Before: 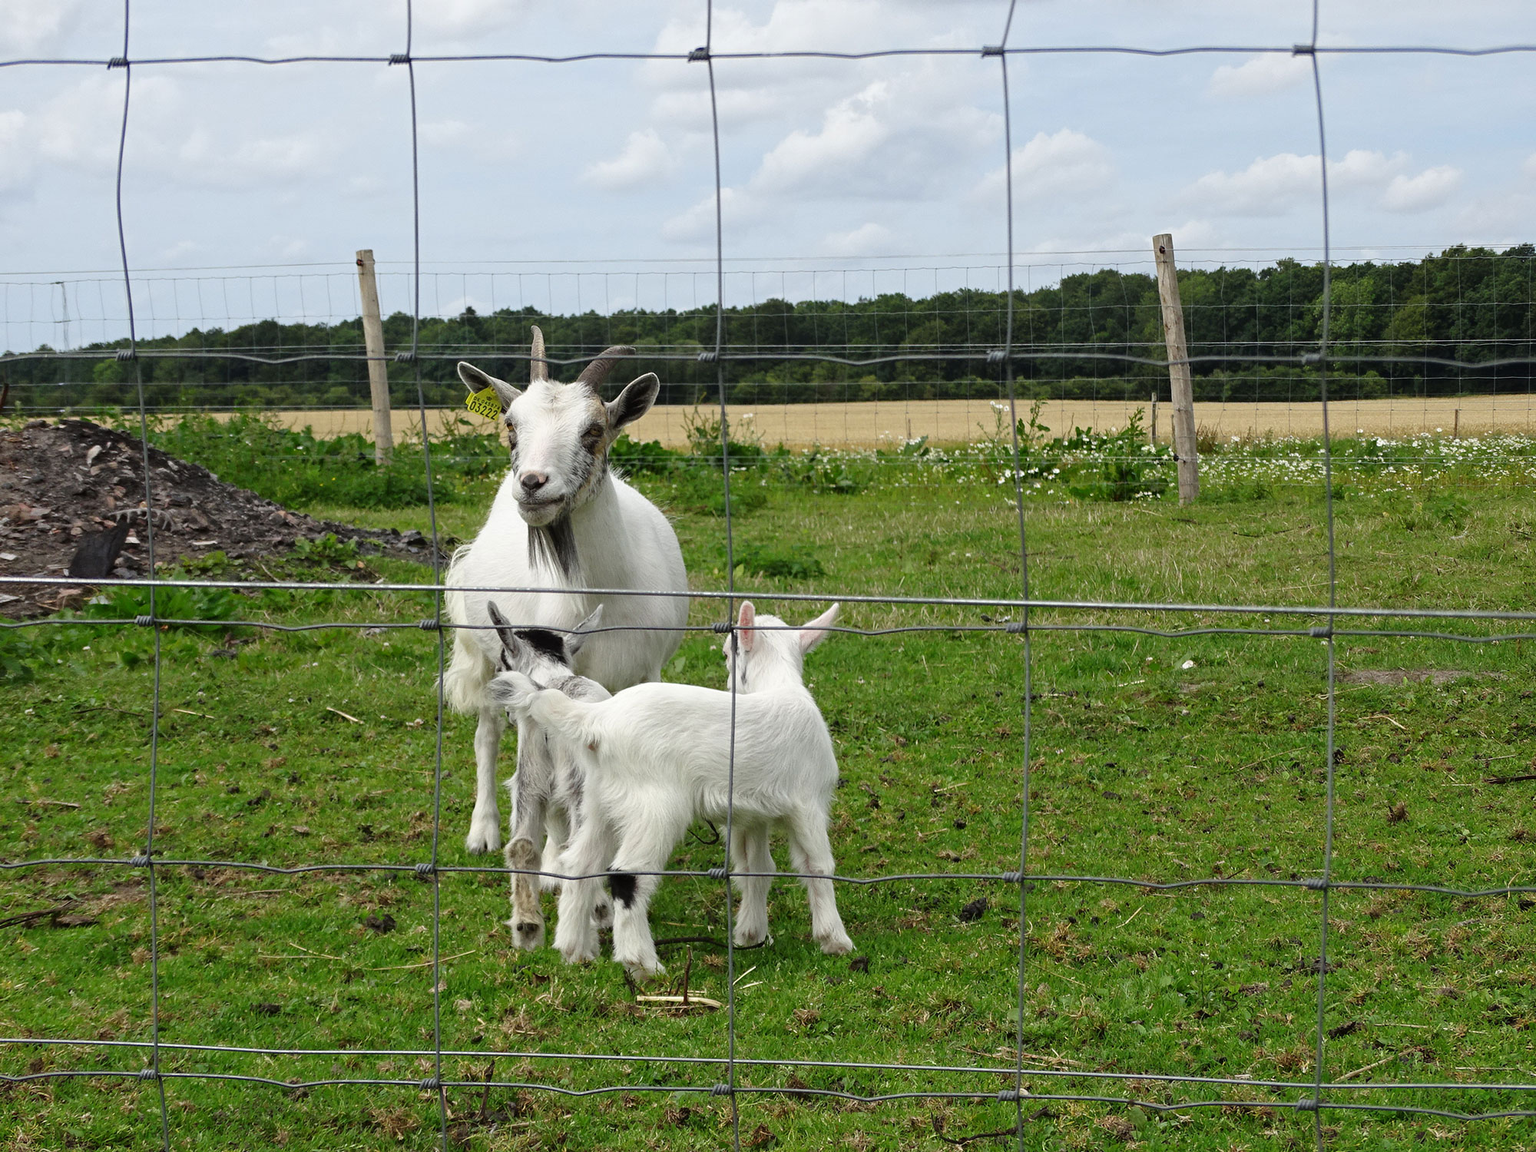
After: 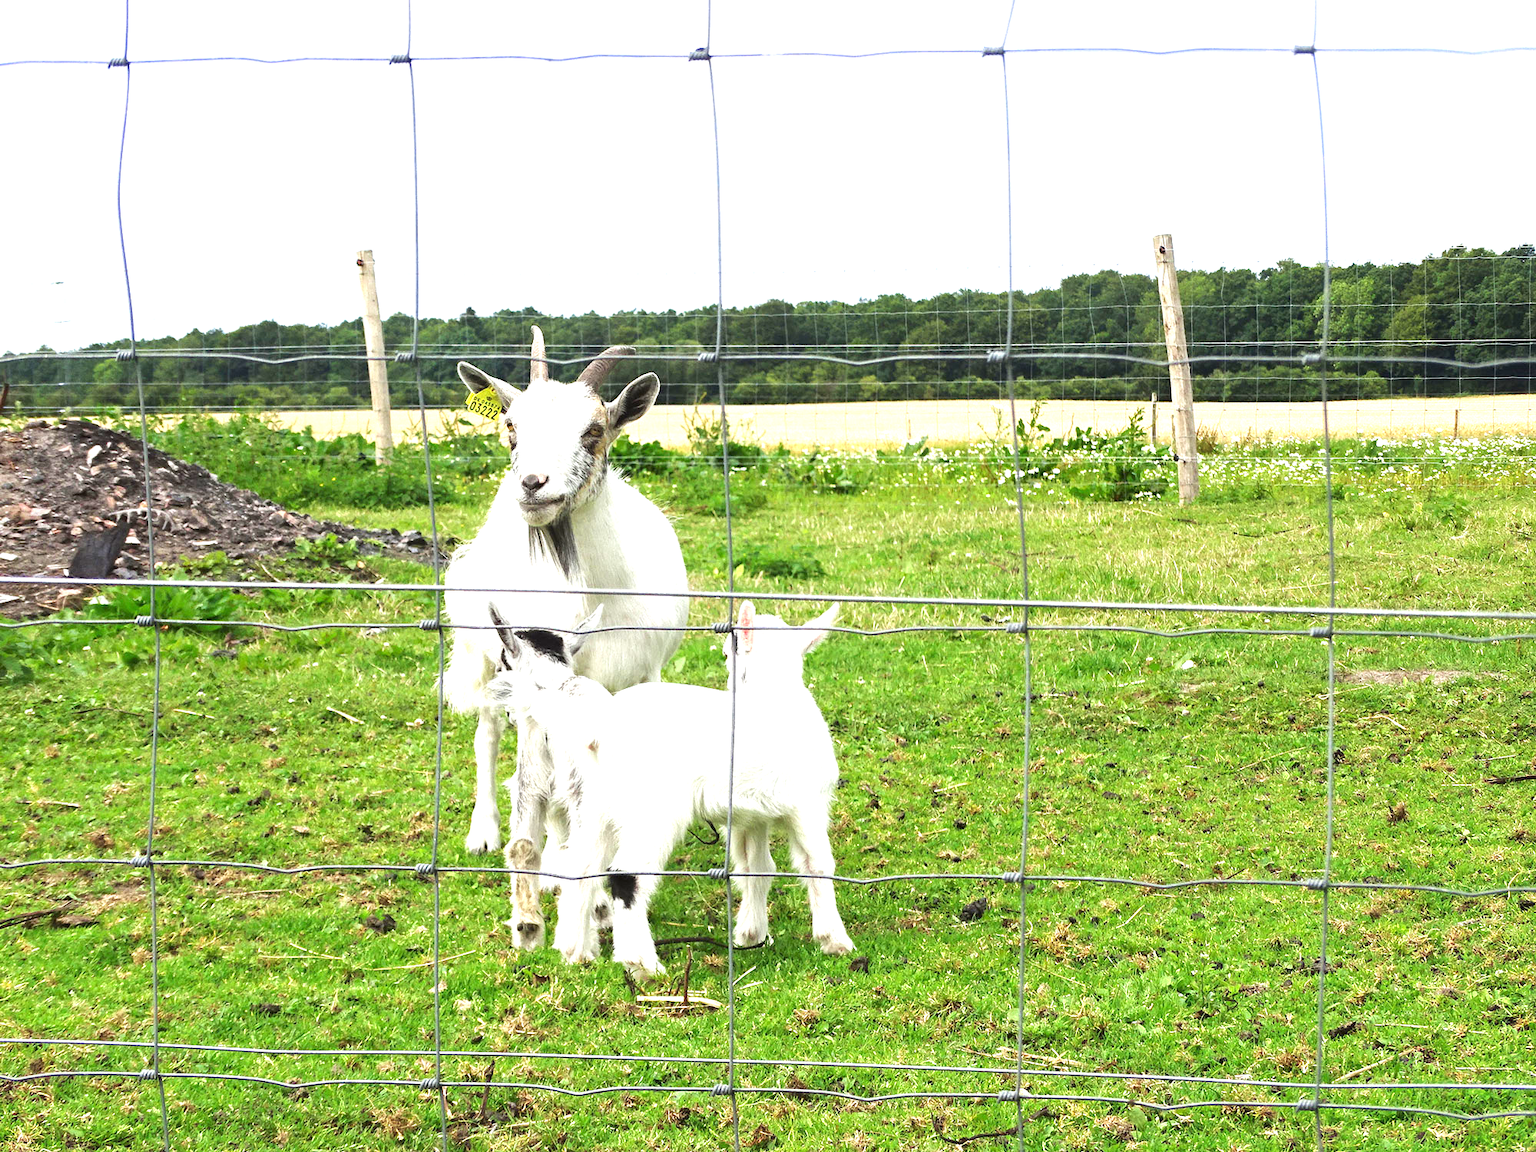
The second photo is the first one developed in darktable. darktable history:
exposure: black level correction 0, exposure 1.741 EV, compensate exposure bias true, compensate highlight preservation false
velvia: strength 15%
